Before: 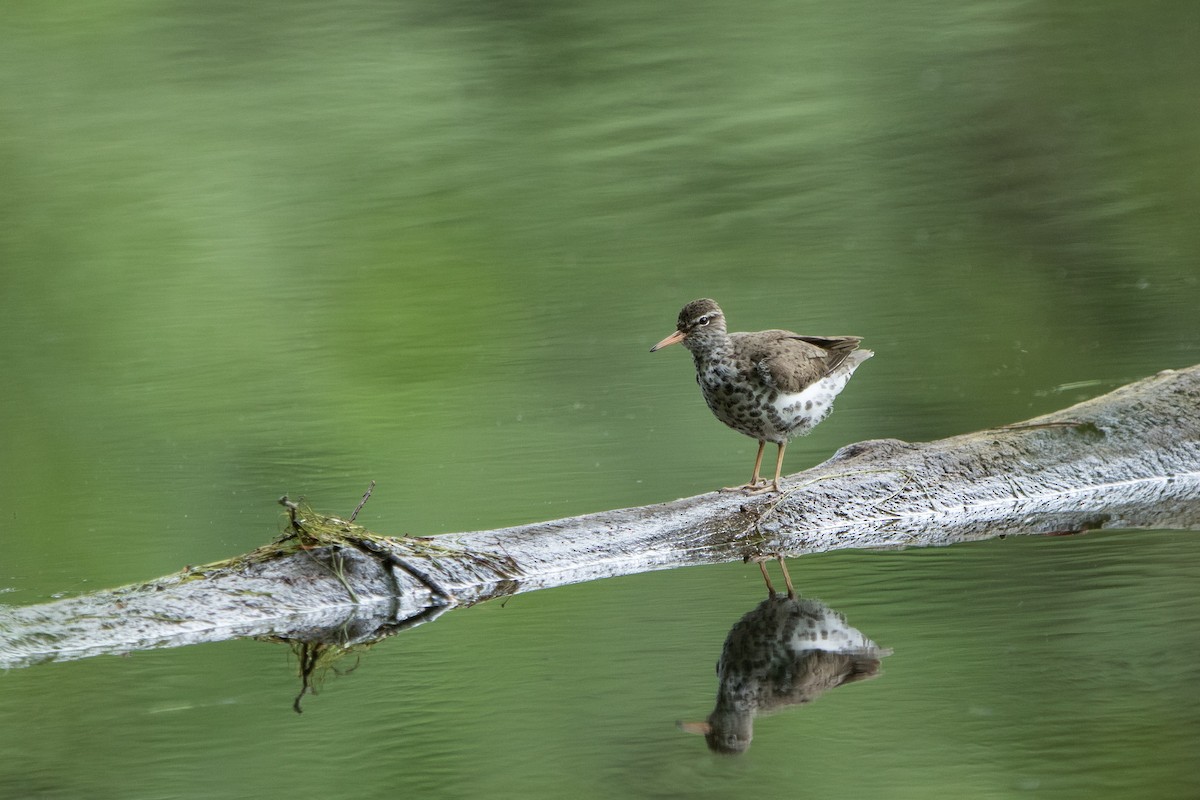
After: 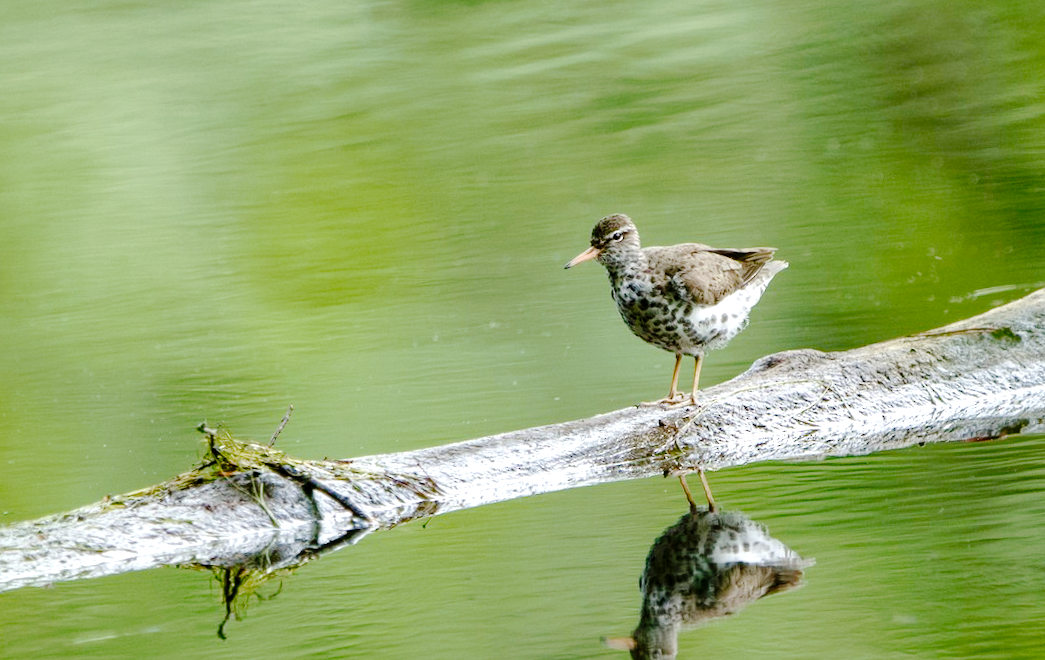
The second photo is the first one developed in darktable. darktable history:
color balance rgb: perceptual saturation grading › global saturation 25%, perceptual saturation grading › highlights -50%, perceptual saturation grading › shadows 30%, perceptual brilliance grading › global brilliance 12%, global vibrance 20%
crop and rotate: angle -1.96°, left 3.097%, top 4.154%, right 1.586%, bottom 0.529%
tone curve: curves: ch0 [(0, 0) (0.003, 0.013) (0.011, 0.012) (0.025, 0.011) (0.044, 0.016) (0.069, 0.029) (0.1, 0.045) (0.136, 0.074) (0.177, 0.123) (0.224, 0.207) (0.277, 0.313) (0.335, 0.414) (0.399, 0.509) (0.468, 0.599) (0.543, 0.663) (0.623, 0.728) (0.709, 0.79) (0.801, 0.854) (0.898, 0.925) (1, 1)], preserve colors none
rotate and perspective: rotation -3.52°, crop left 0.036, crop right 0.964, crop top 0.081, crop bottom 0.919
local contrast: highlights 100%, shadows 100%, detail 120%, midtone range 0.2
